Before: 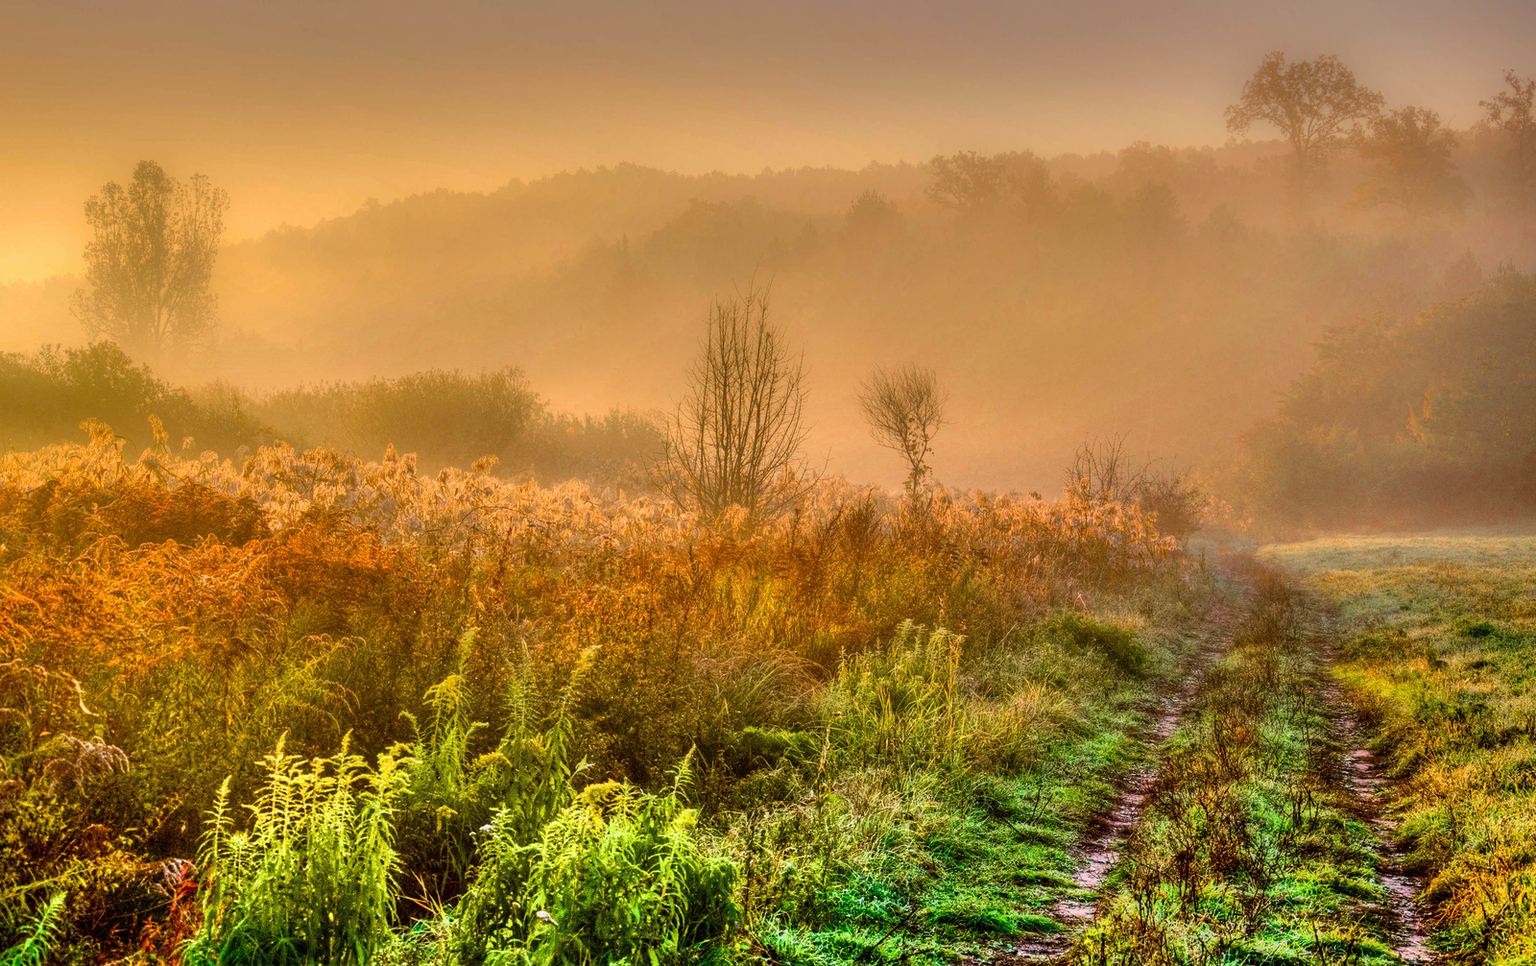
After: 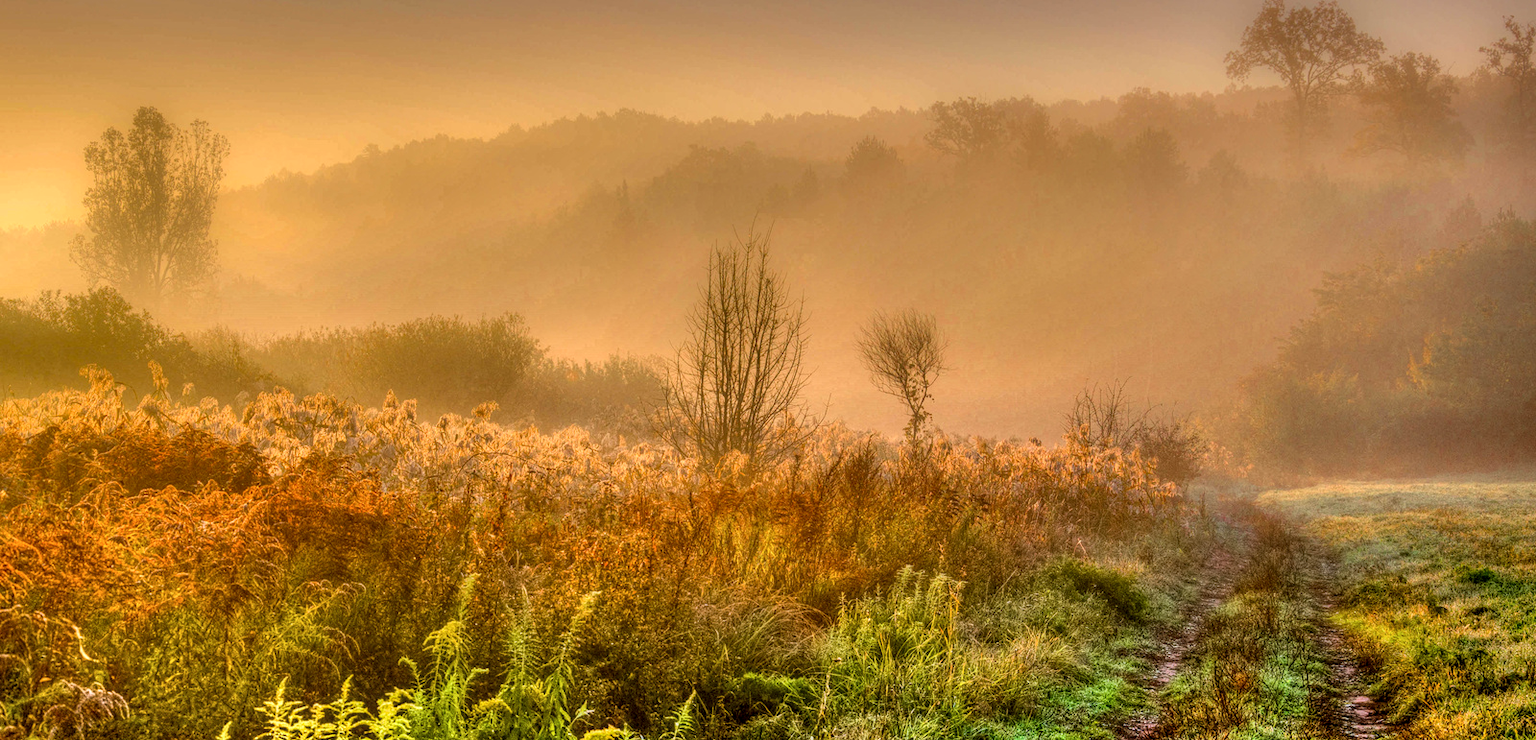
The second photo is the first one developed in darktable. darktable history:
crop: top 5.608%, bottom 17.653%
shadows and highlights: shadows 31.51, highlights -31.72, soften with gaussian
exposure: black level correction 0, compensate highlight preservation false
local contrast: on, module defaults
